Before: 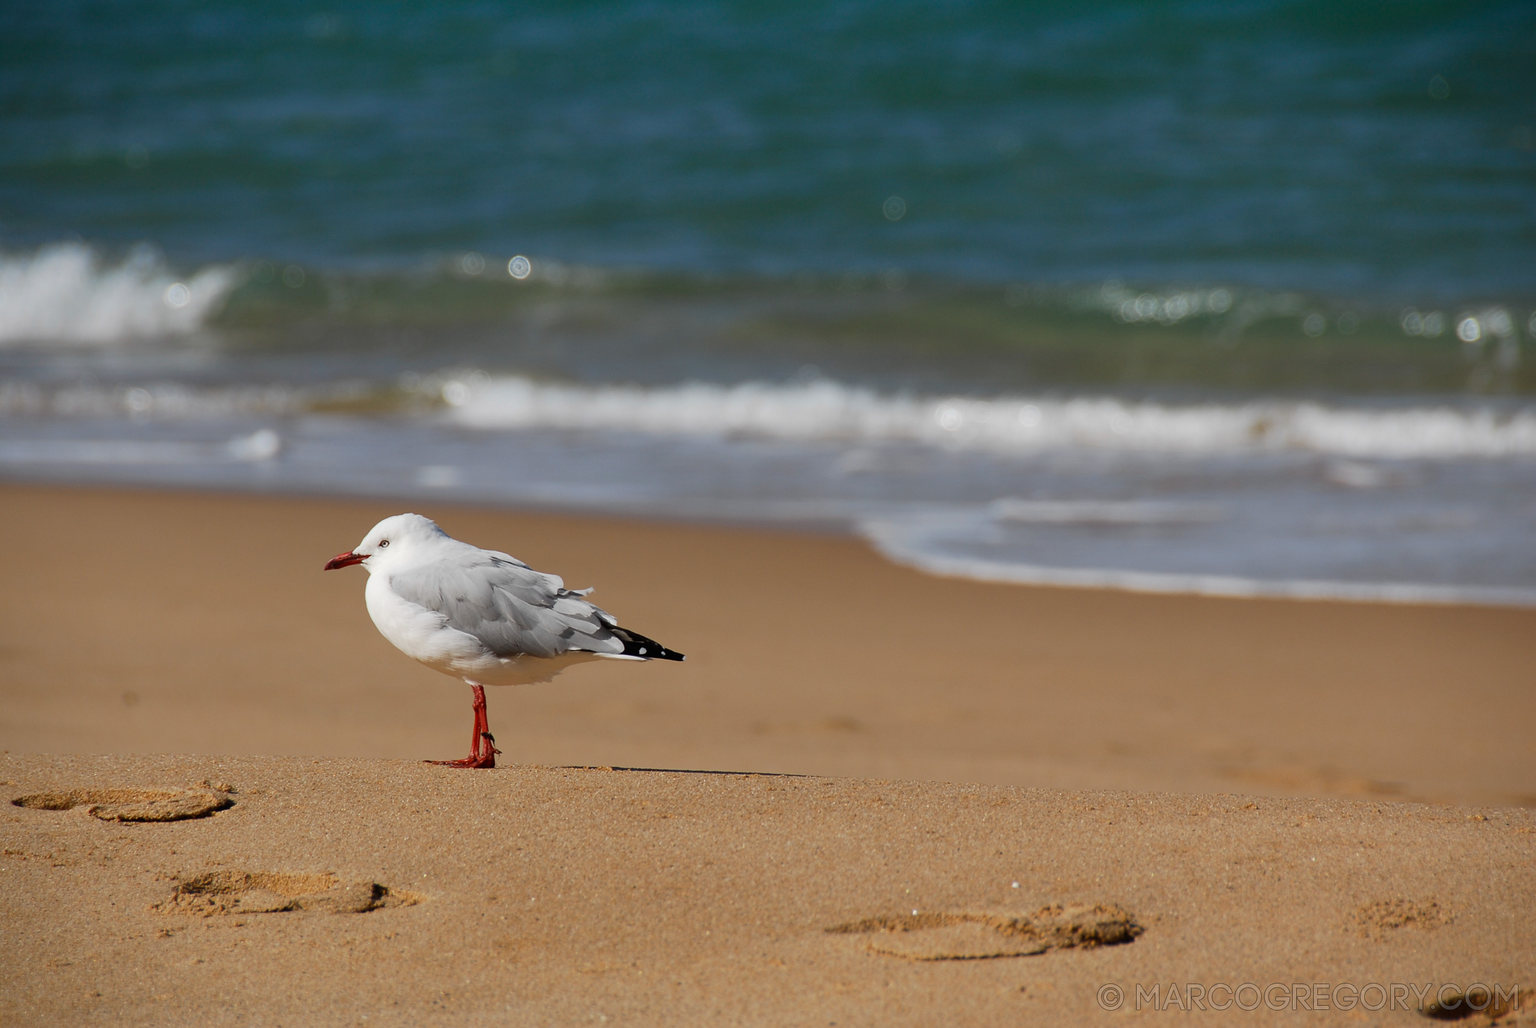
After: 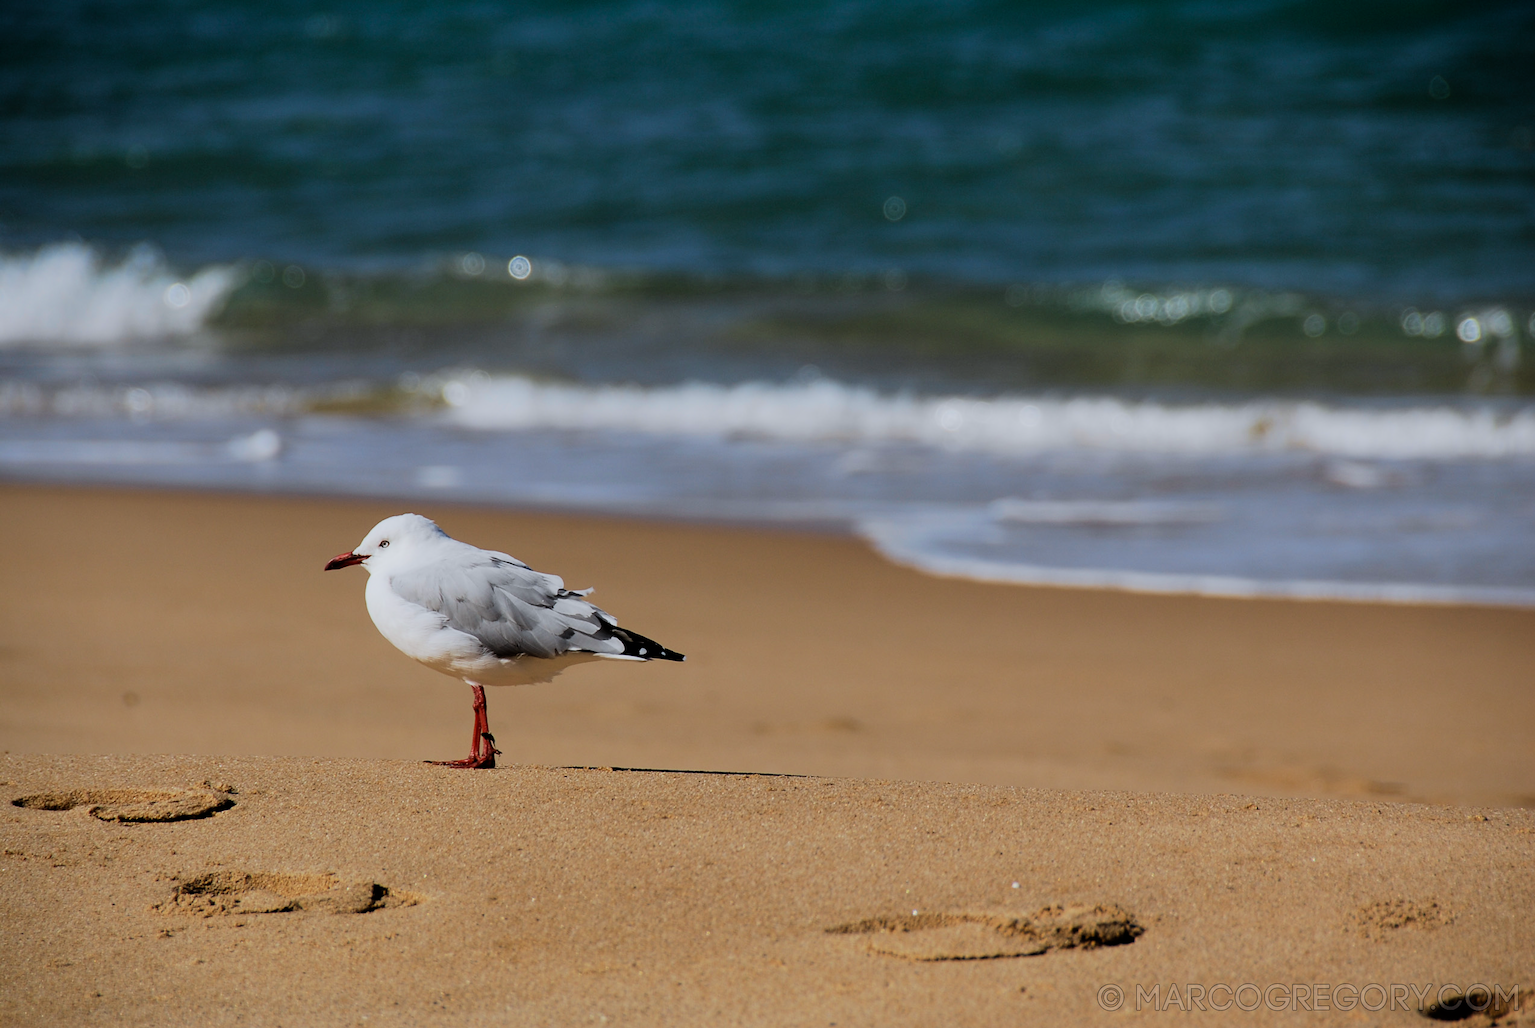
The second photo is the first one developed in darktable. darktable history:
velvia: on, module defaults
white balance: red 0.974, blue 1.044
filmic rgb: black relative exposure -5 EV, hardness 2.88, contrast 1.3, highlights saturation mix -10%
